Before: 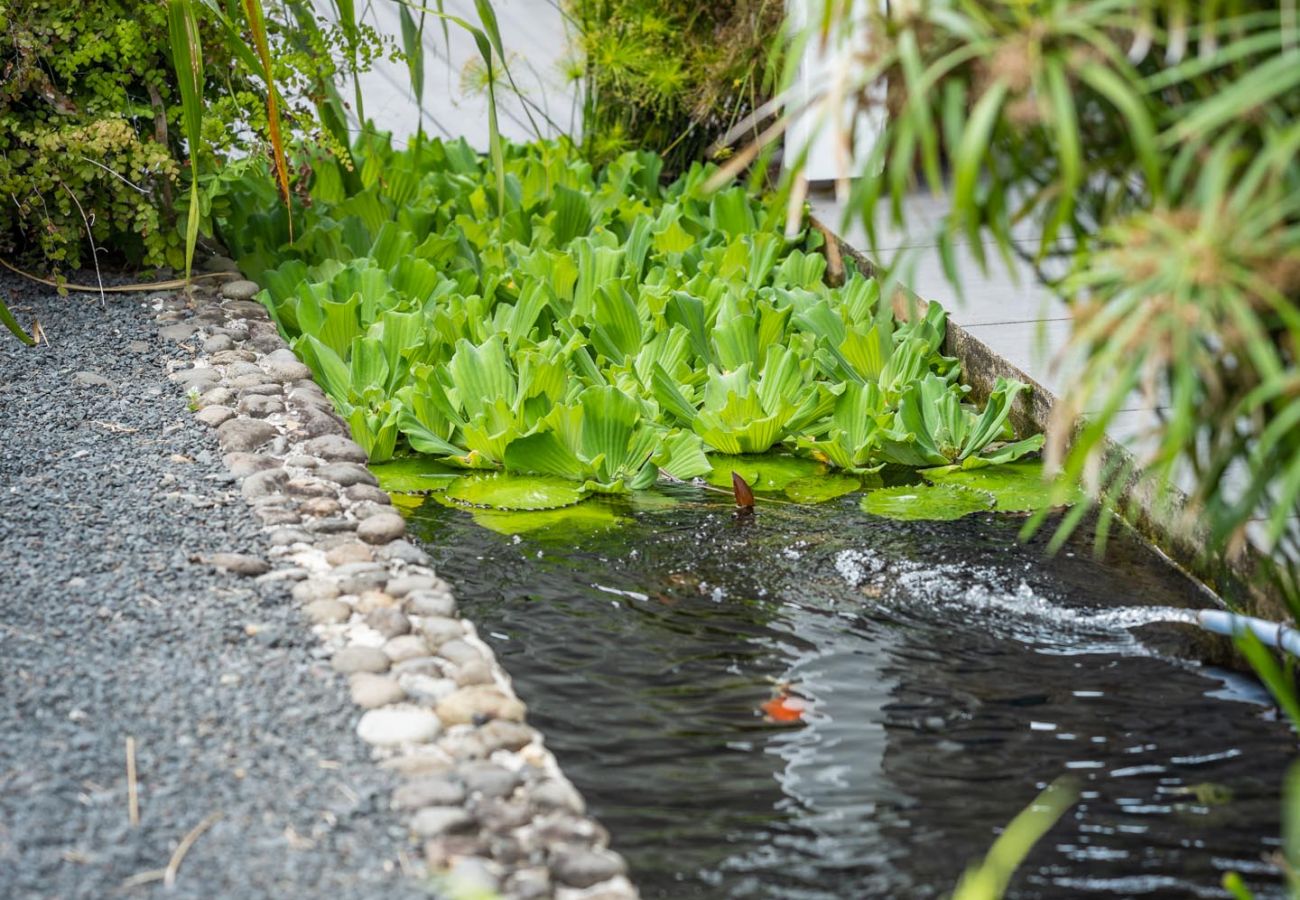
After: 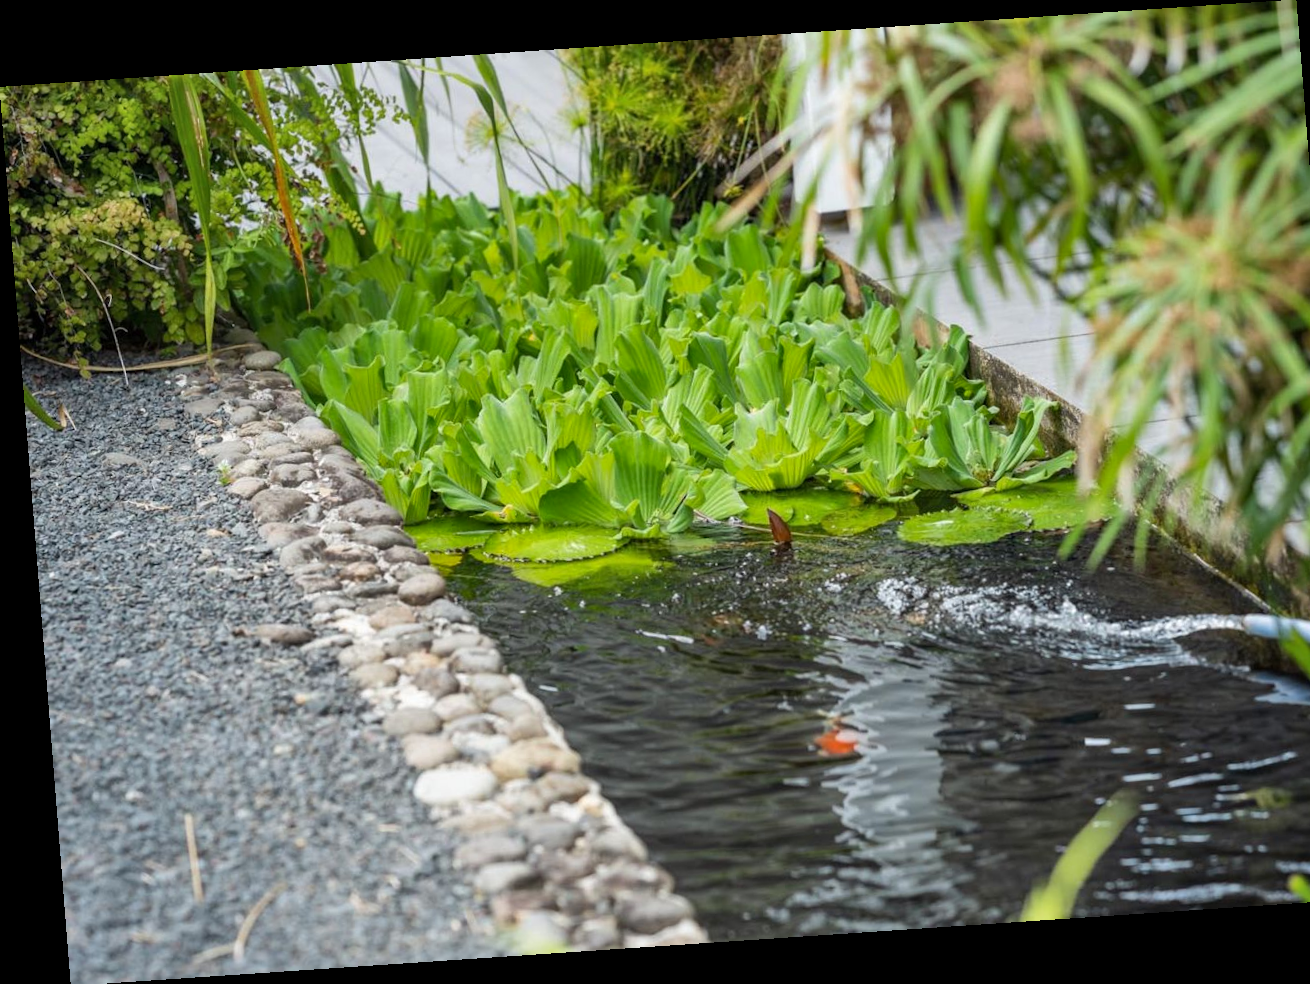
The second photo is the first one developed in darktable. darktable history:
shadows and highlights: shadows 30.63, highlights -63.22, shadows color adjustment 98%, highlights color adjustment 58.61%, soften with gaussian
crop: right 4.126%, bottom 0.031%
rotate and perspective: rotation -4.2°, shear 0.006, automatic cropping off
